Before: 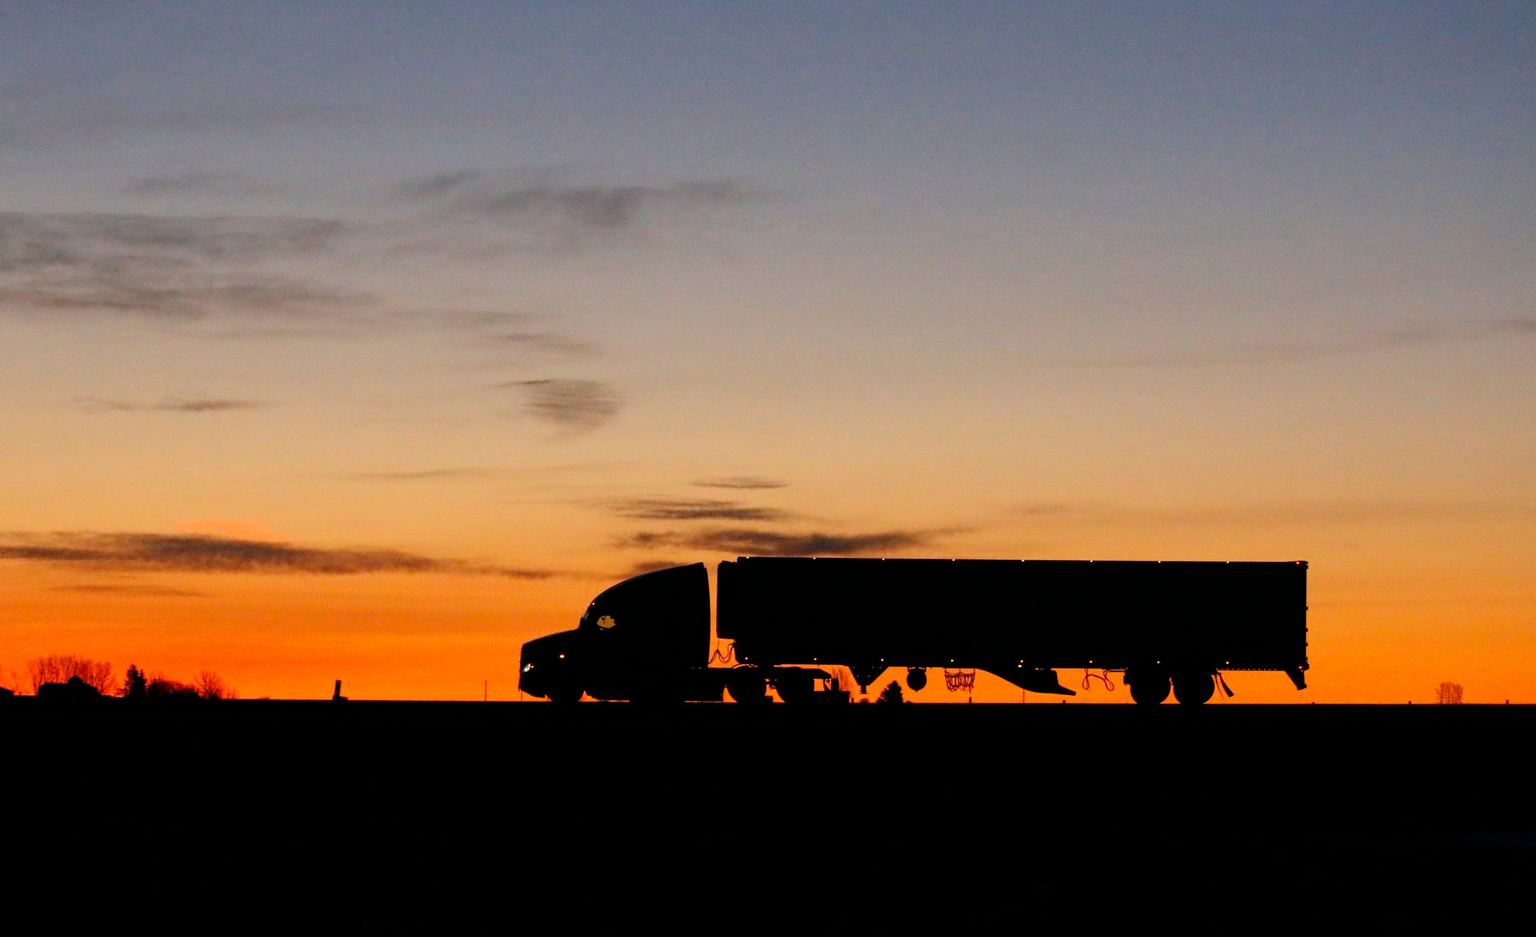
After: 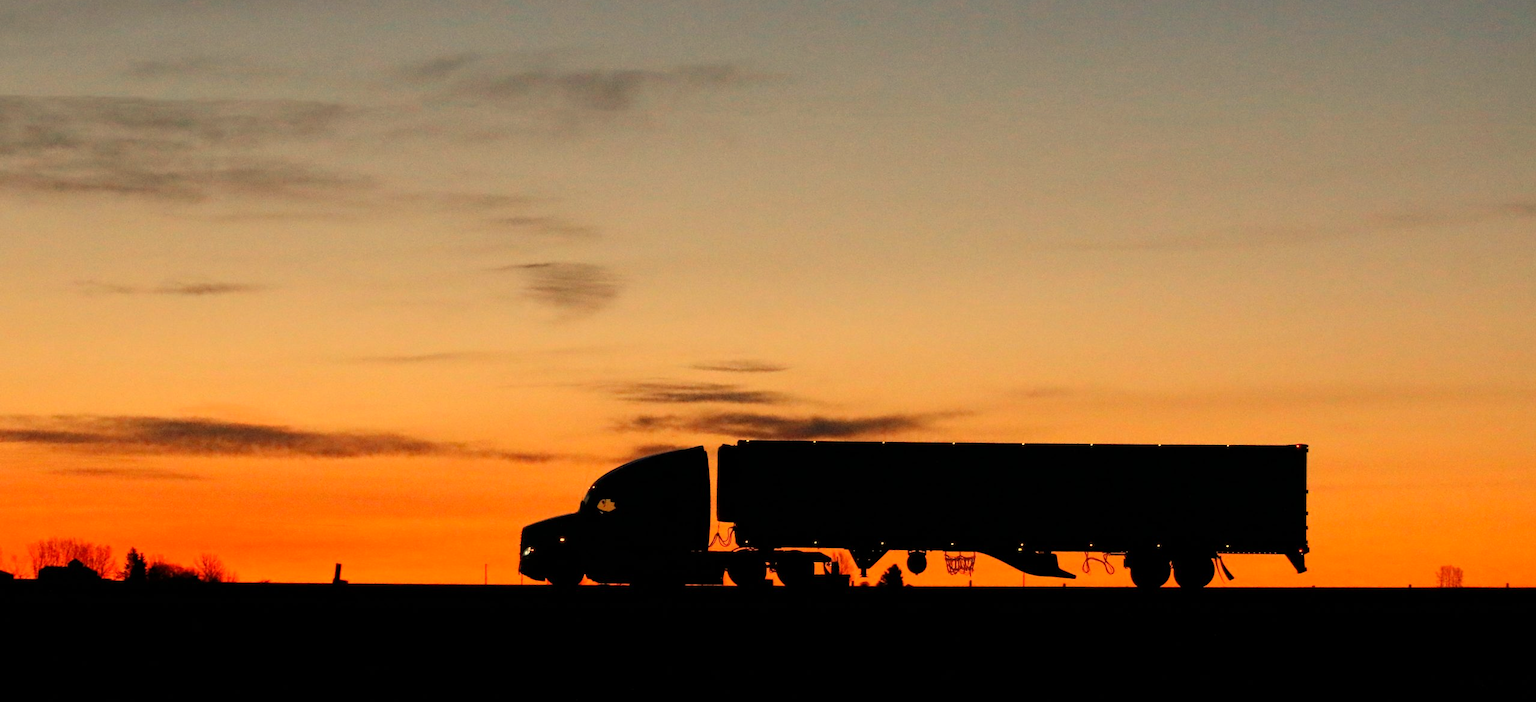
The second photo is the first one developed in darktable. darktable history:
white balance: red 1.08, blue 0.791
crop and rotate: top 12.5%, bottom 12.5%
